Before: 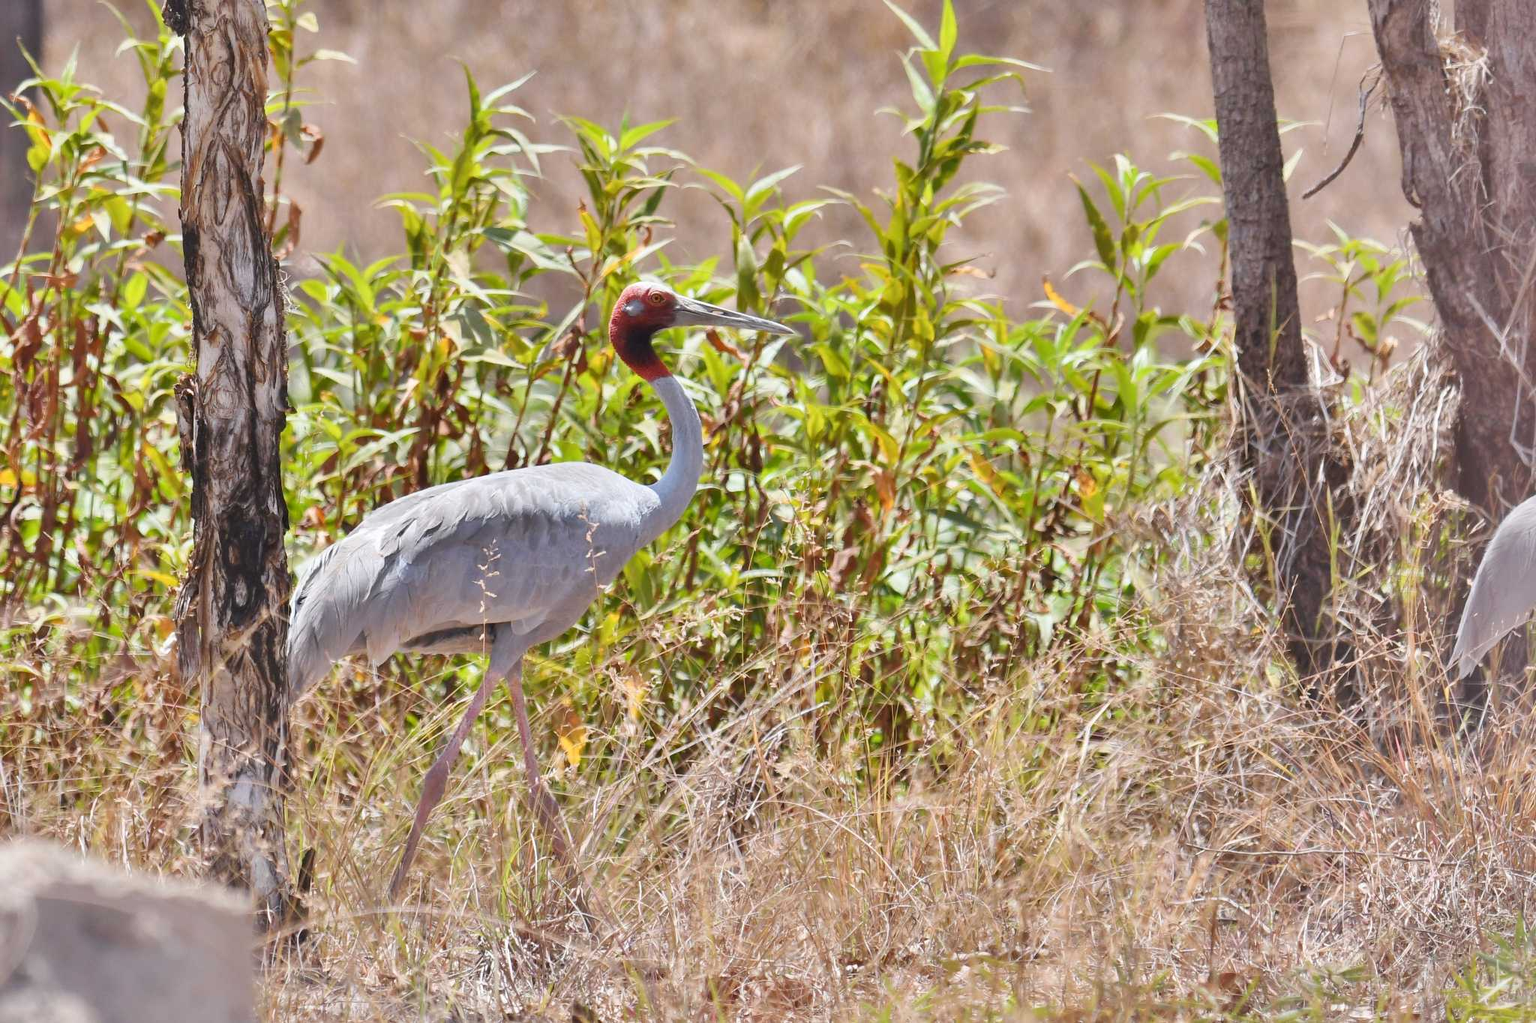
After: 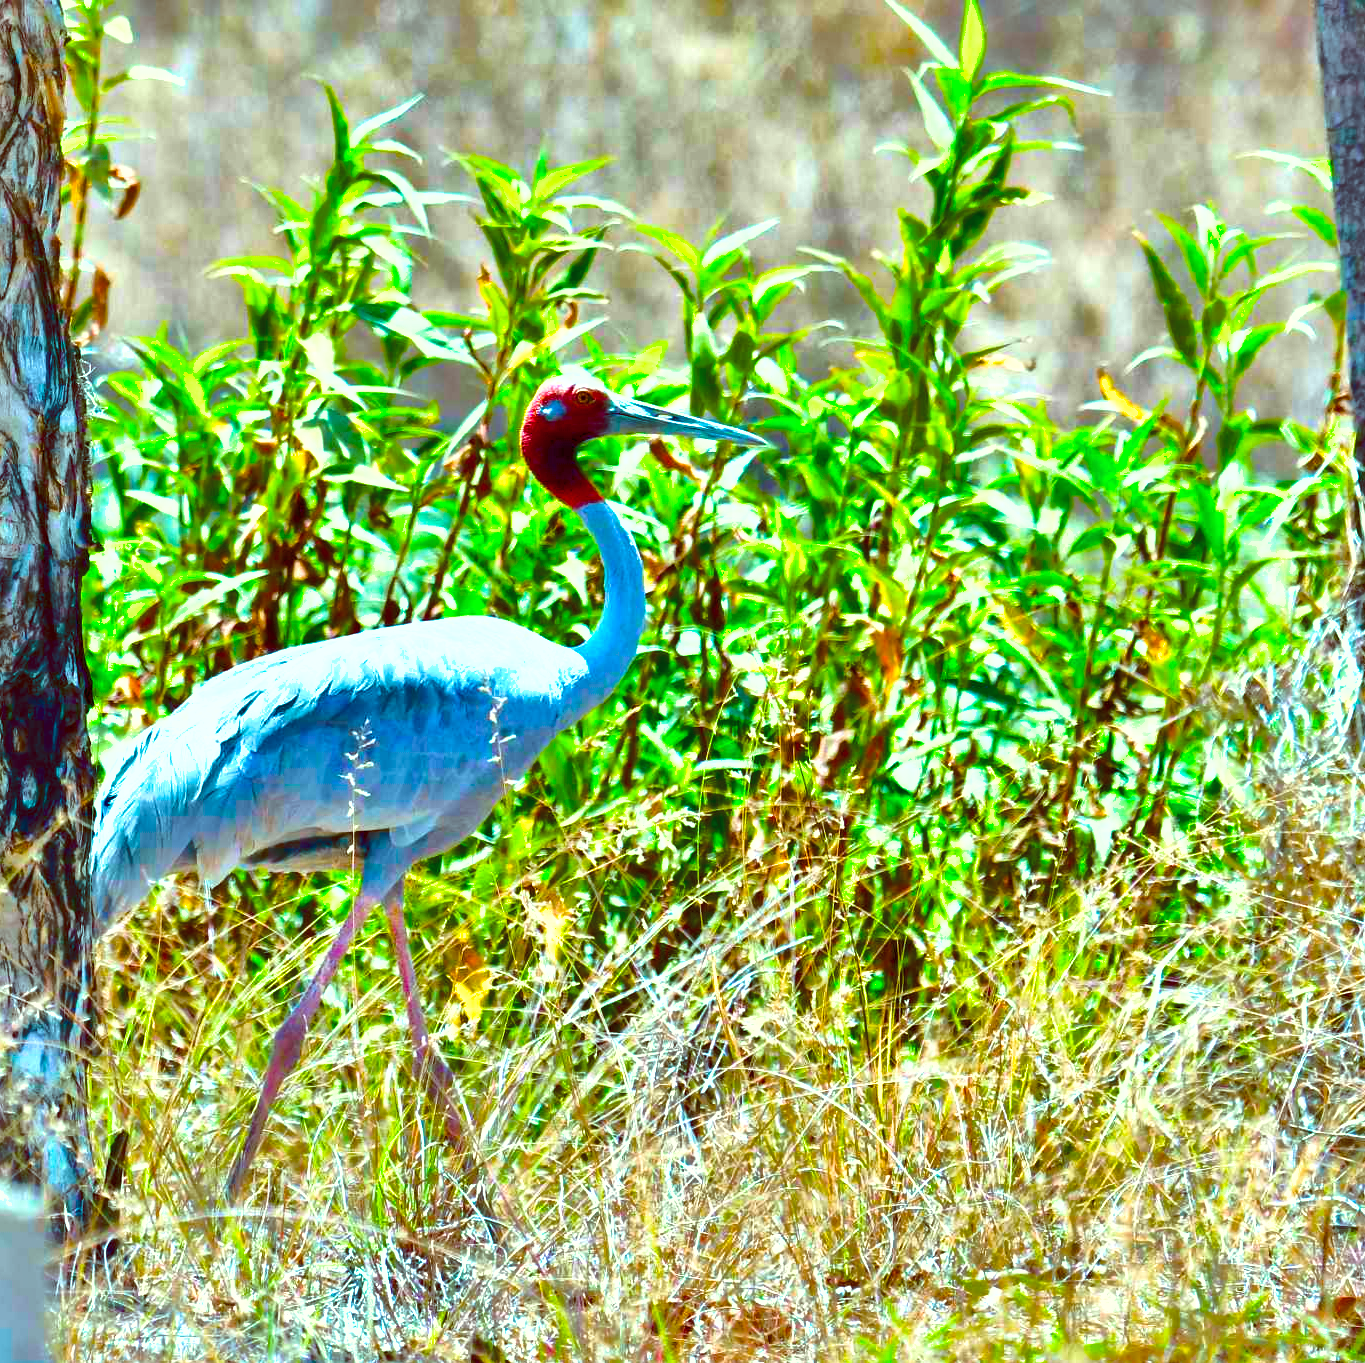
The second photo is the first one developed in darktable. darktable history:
color correction: highlights a* -0.482, highlights b* 9.48, shadows a* -9.48, shadows b* 0.803
velvia: strength 32%, mid-tones bias 0.2
crop and rotate: left 14.292%, right 19.041%
shadows and highlights: shadows 40, highlights -60
contrast brightness saturation: contrast 0.26, brightness 0.02, saturation 0.87
color zones: curves: ch0 [(0, 0.5) (0.143, 0.5) (0.286, 0.5) (0.429, 0.504) (0.571, 0.5) (0.714, 0.509) (0.857, 0.5) (1, 0.5)]; ch1 [(0, 0.425) (0.143, 0.425) (0.286, 0.375) (0.429, 0.405) (0.571, 0.5) (0.714, 0.47) (0.857, 0.425) (1, 0.435)]; ch2 [(0, 0.5) (0.143, 0.5) (0.286, 0.5) (0.429, 0.517) (0.571, 0.5) (0.714, 0.51) (0.857, 0.5) (1, 0.5)]
color balance rgb: shadows lift › luminance -7.7%, shadows lift › chroma 2.13%, shadows lift › hue 200.79°, power › luminance -7.77%, power › chroma 2.27%, power › hue 220.69°, highlights gain › luminance 15.15%, highlights gain › chroma 4%, highlights gain › hue 209.35°, global offset › luminance -0.21%, global offset › chroma 0.27%, perceptual saturation grading › global saturation 24.42%, perceptual saturation grading › highlights -24.42%, perceptual saturation grading › mid-tones 24.42%, perceptual saturation grading › shadows 40%, perceptual brilliance grading › global brilliance -5%, perceptual brilliance grading › highlights 24.42%, perceptual brilliance grading › mid-tones 7%, perceptual brilliance grading › shadows -5%
